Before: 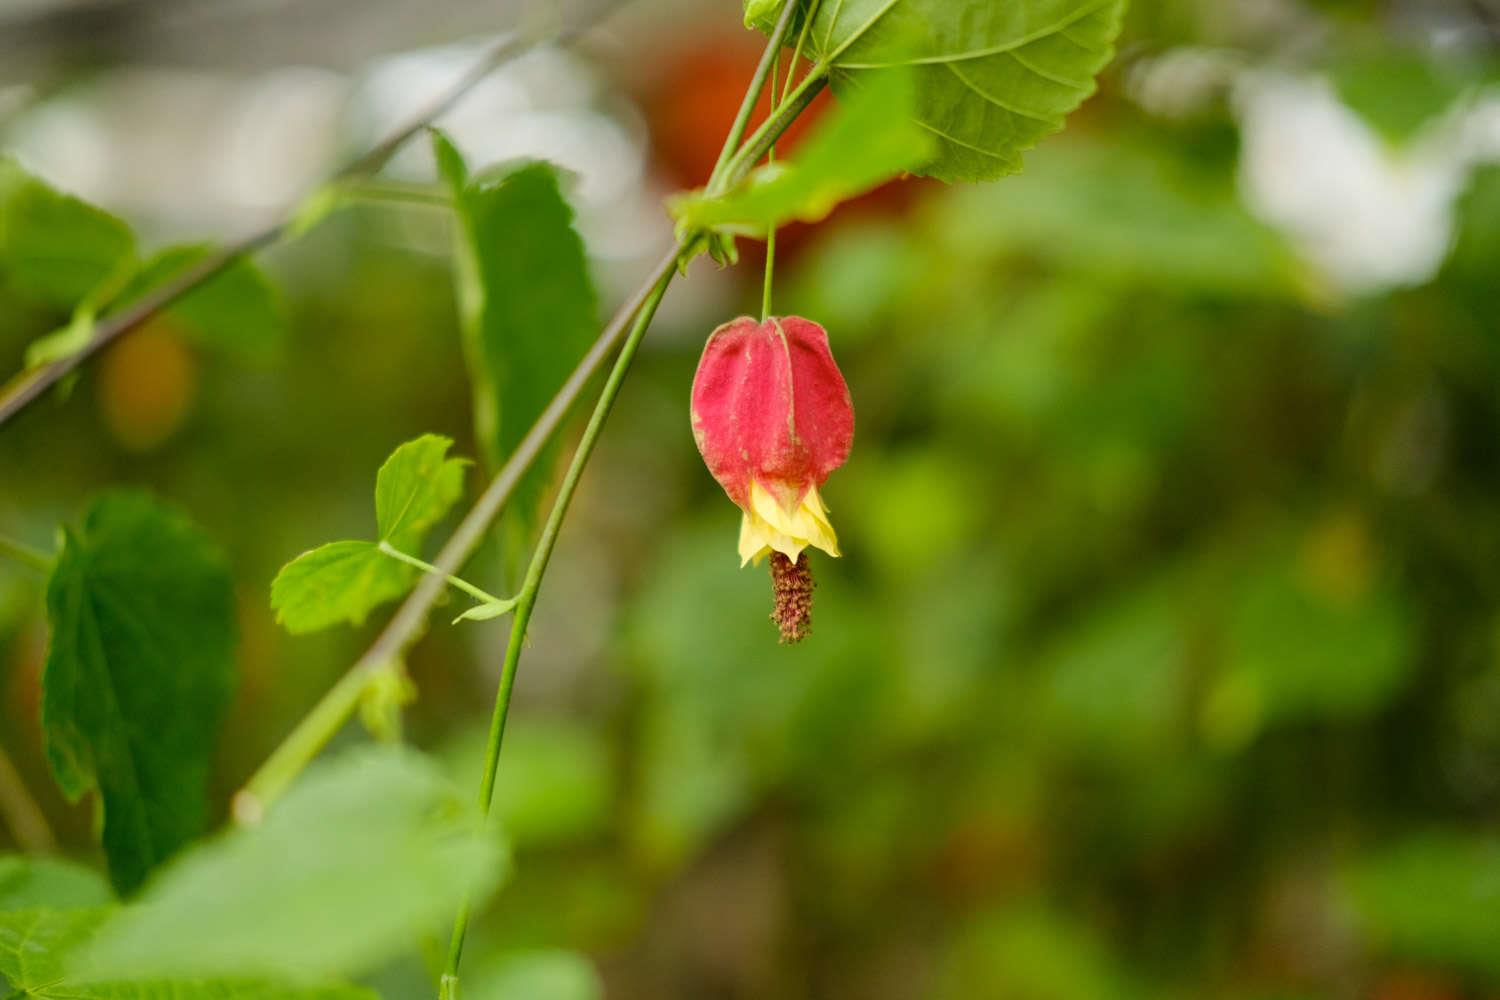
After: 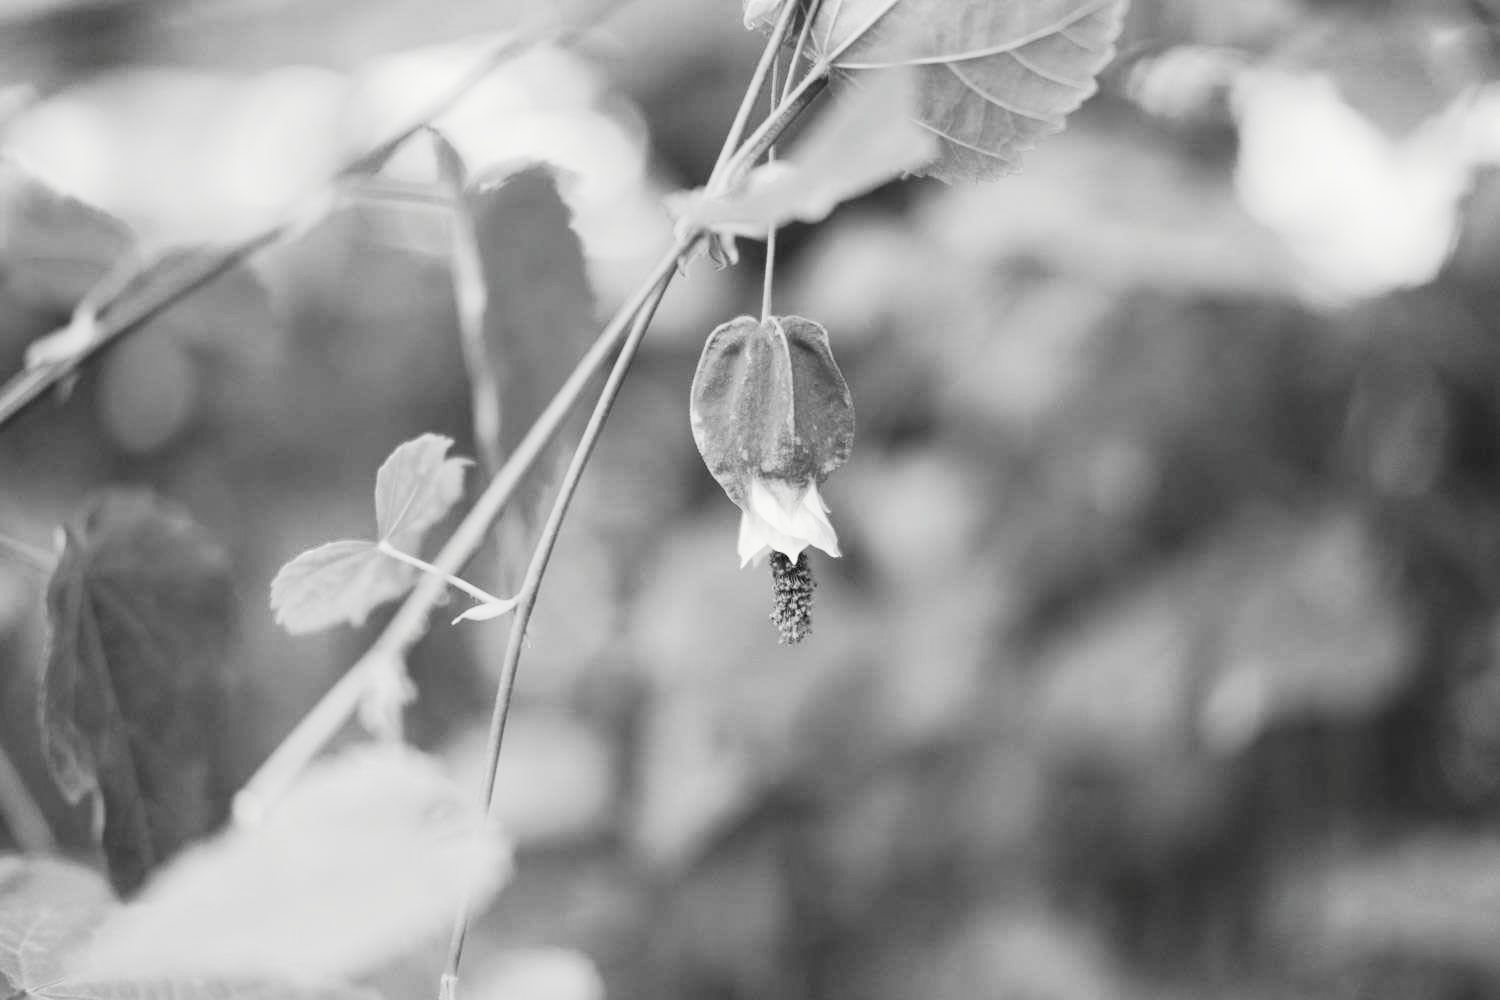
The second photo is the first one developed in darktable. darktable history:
tone curve: curves: ch0 [(0, 0) (0.003, 0.015) (0.011, 0.025) (0.025, 0.056) (0.044, 0.104) (0.069, 0.139) (0.1, 0.181) (0.136, 0.226) (0.177, 0.28) (0.224, 0.346) (0.277, 0.42) (0.335, 0.505) (0.399, 0.594) (0.468, 0.699) (0.543, 0.776) (0.623, 0.848) (0.709, 0.893) (0.801, 0.93) (0.898, 0.97) (1, 1)], preserve colors none
color look up table: target L [93.05, 89.53, 88.82, 86.7, 82.41, 64.74, 61.7, 65.49, 60.94, 47.64, 47.04, 28.56, 9.599, 200.19, 80.24, 78.8, 68.49, 69.98, 57.87, 53.19, 42.1, 47.24, 42.37, 44, 32.32, 10.77, 20.17, 8.587, 94.45, 67, 74.42, 59.79, 61.7, 69.24, 50.03, 43.8, 53.98, 47.04, 18, 15.16, 12.25, 6.319, 86.7, 90.24, 89.53, 78.07, 71.47, 62.46, 36.29], target a [-0.1, -0.003, -0.101, -0.003, -0.003, -0.003, 0, -0.003, 0, -0.001, 0.001, 0, 0, 0, -0.103, -0.003, -0.003, -0.003, 0 ×5, 0.001, 0 ×4, -0.1, -0.003, -0.003, -0.001, 0, -0.003, 0, 0.001, -0.001, 0.001, 0 ×4, -0.003 ×5, -0.001, 0], target b [1.234, 0.026, 1.247, 0.026, 0.027, 0.028, 0.006, 0.028, 0.006, 0.006, -0.004, -0.001, 0, 0, 1.274, 0.027, 0.028, 0.028, 0.006, 0.006, -0.001, -0.003, -0.001, -0.003, -0.003, 0.002, -0.001, 0, 1.23, 0.028, 0.028, 0.006, 0.006, 0.028, 0.006, -0.004, 0.006, -0.004, -0.001, 0.002, -0.001, 0, 0.026, 0.026, 0.026, 0.027, 0.028, 0.007, -0.001], num patches 49
